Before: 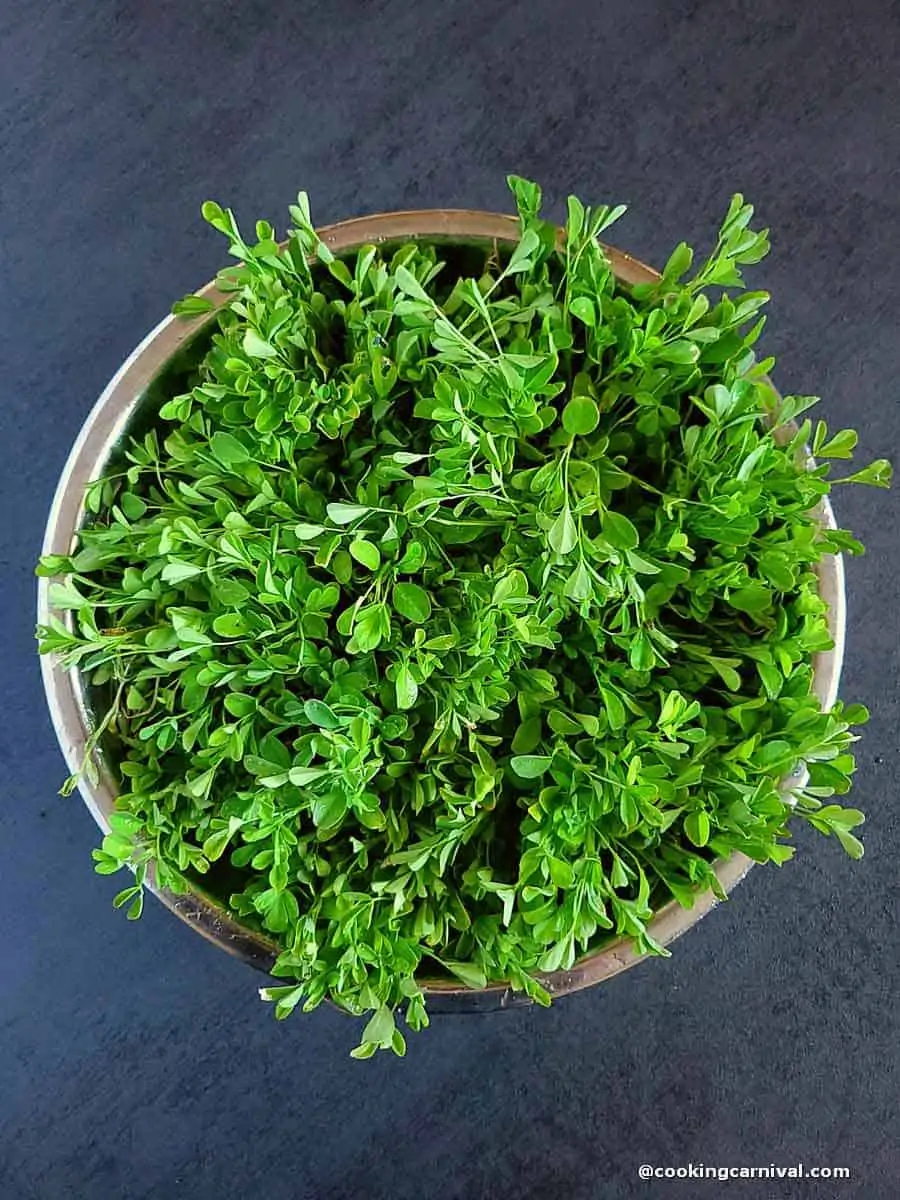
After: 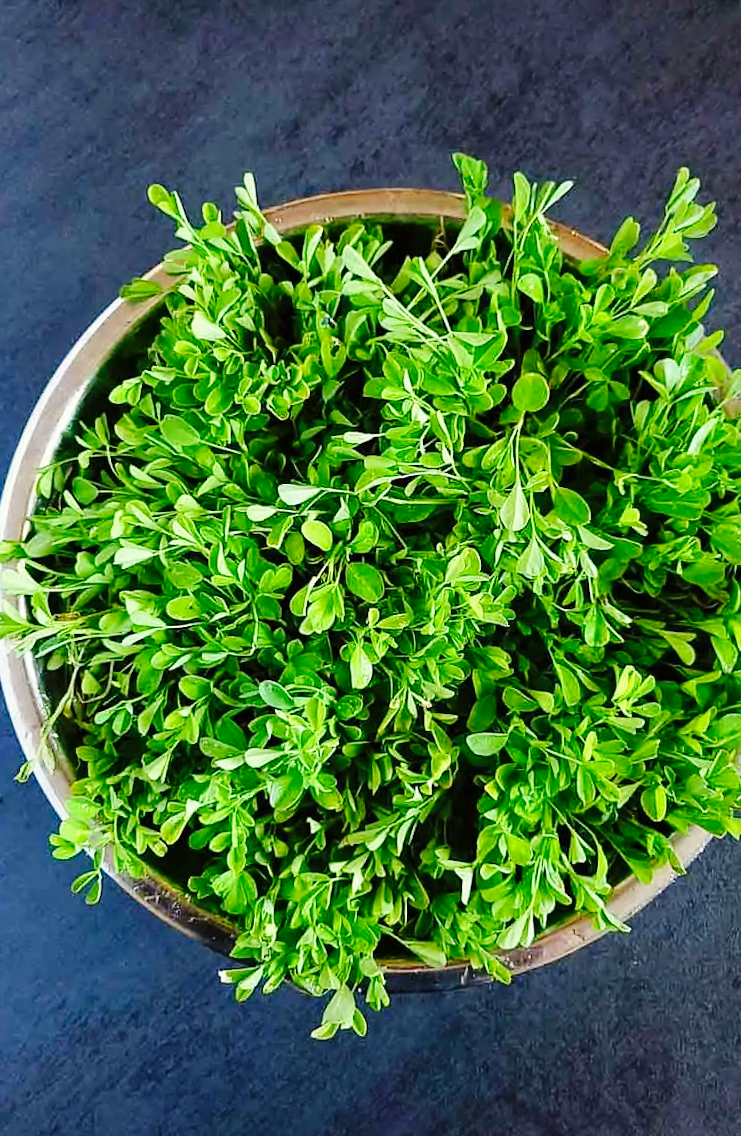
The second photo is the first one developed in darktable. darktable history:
crop and rotate: angle 1°, left 4.281%, top 0.642%, right 11.383%, bottom 2.486%
base curve: curves: ch0 [(0, 0) (0.036, 0.025) (0.121, 0.166) (0.206, 0.329) (0.605, 0.79) (1, 1)], preserve colors none
